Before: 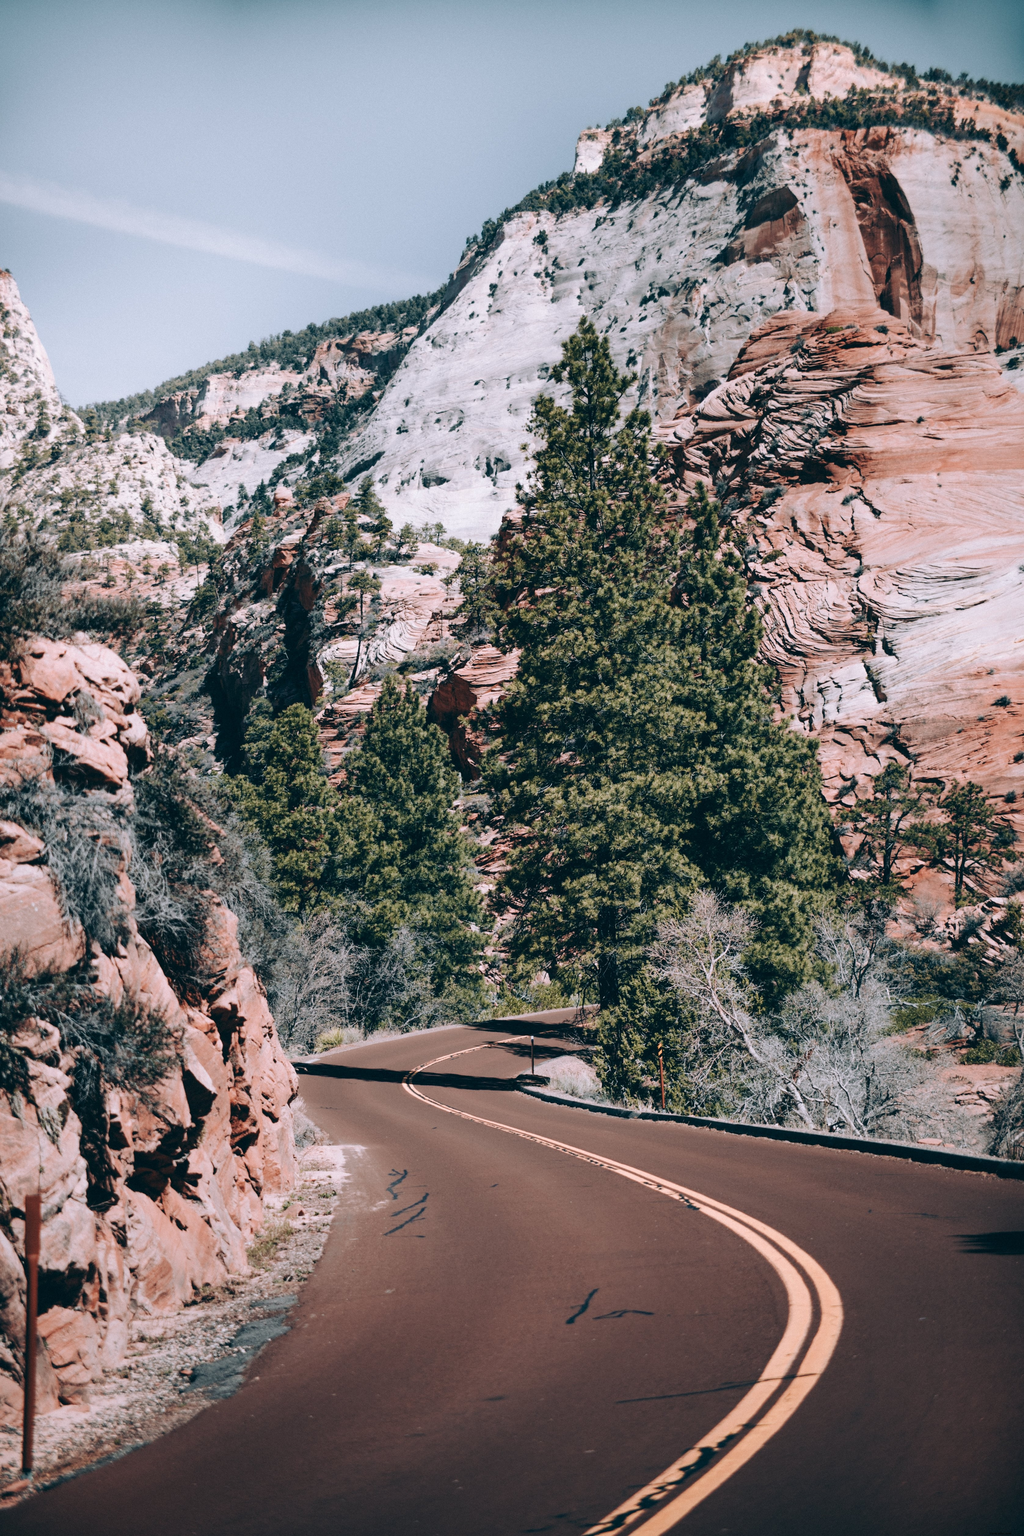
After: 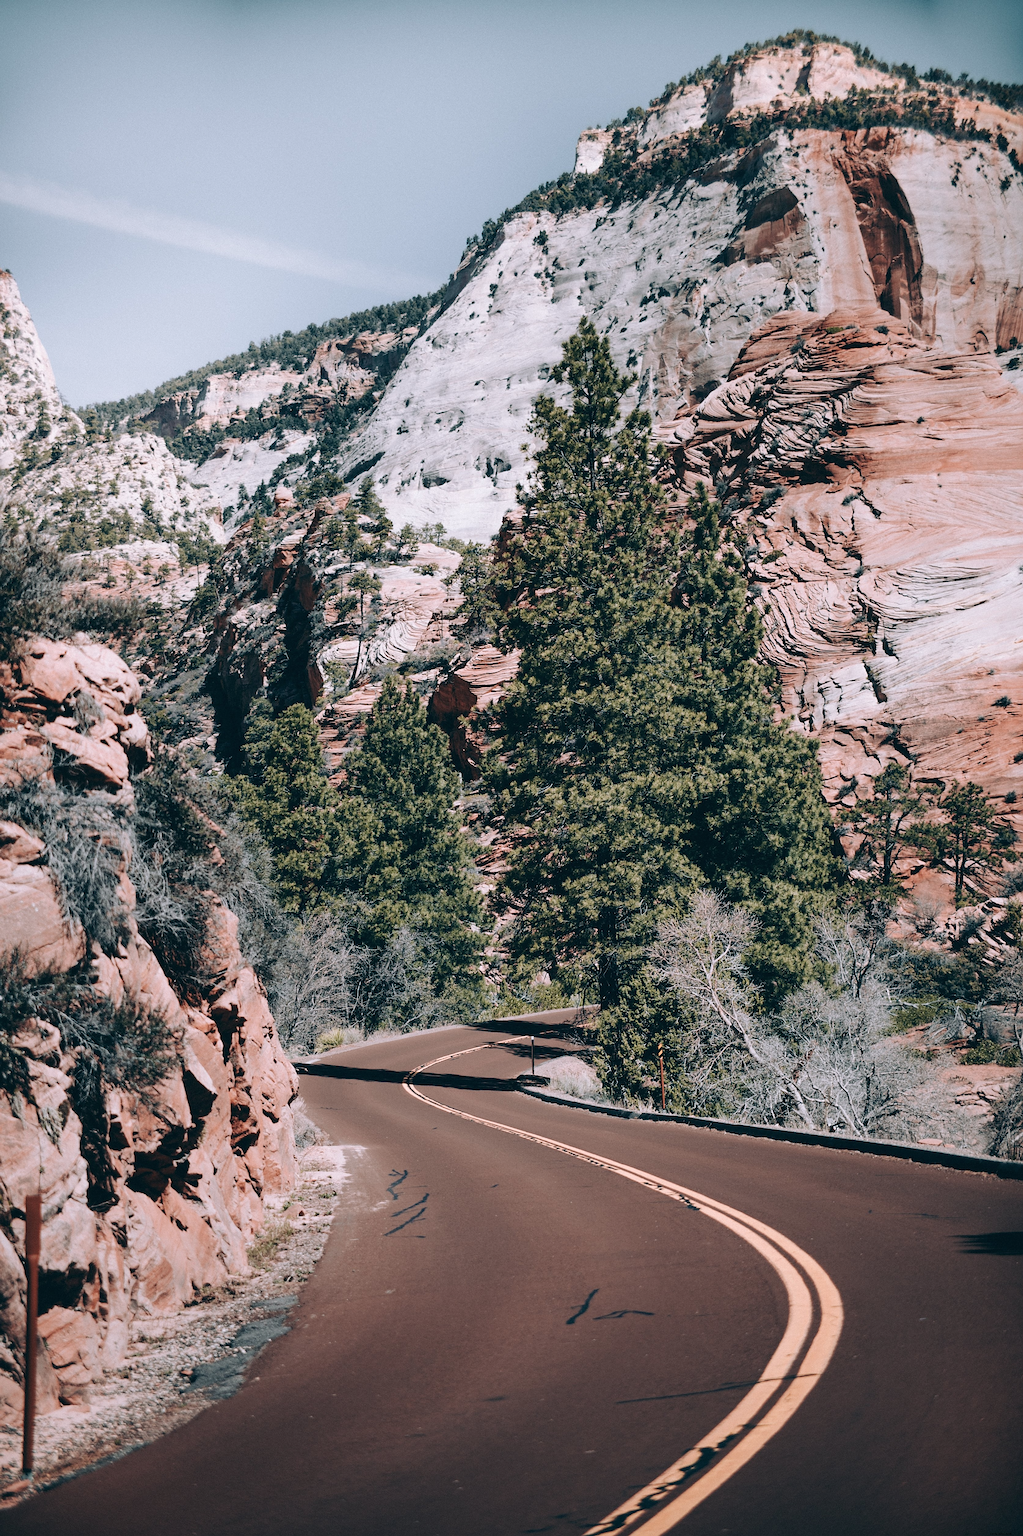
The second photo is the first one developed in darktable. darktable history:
sharpen: on, module defaults
contrast brightness saturation: saturation -0.061
